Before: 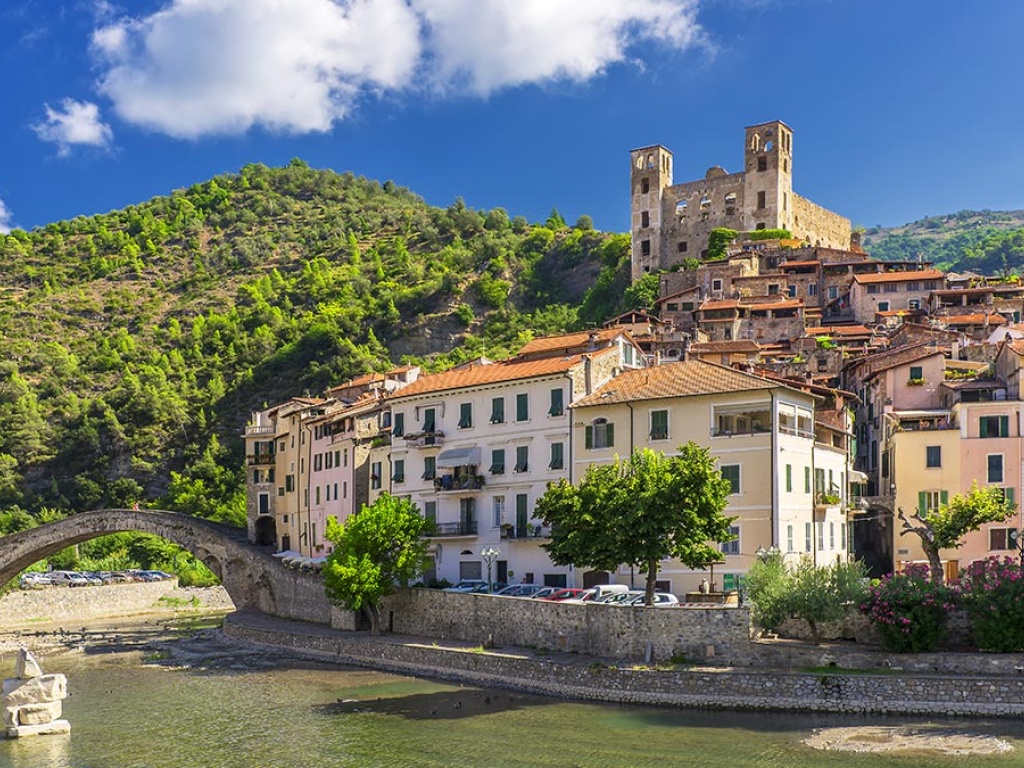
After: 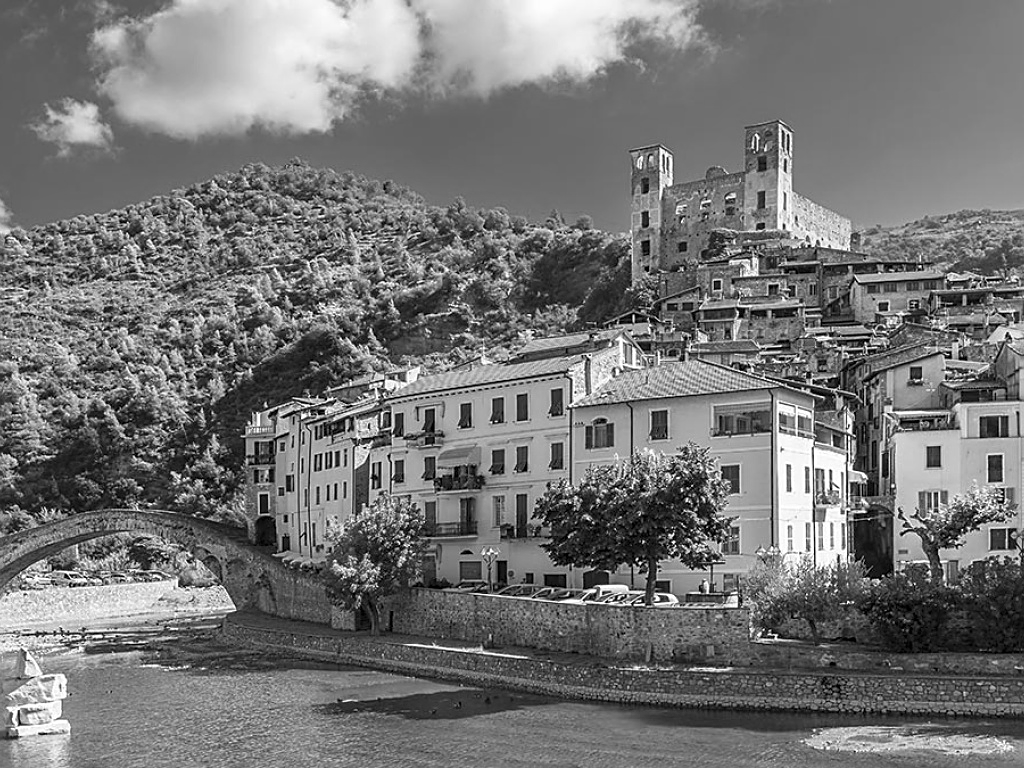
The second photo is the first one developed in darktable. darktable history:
shadows and highlights: shadows -10, white point adjustment 1.5, highlights 10
sharpen: on, module defaults
monochrome: a 32, b 64, size 2.3
